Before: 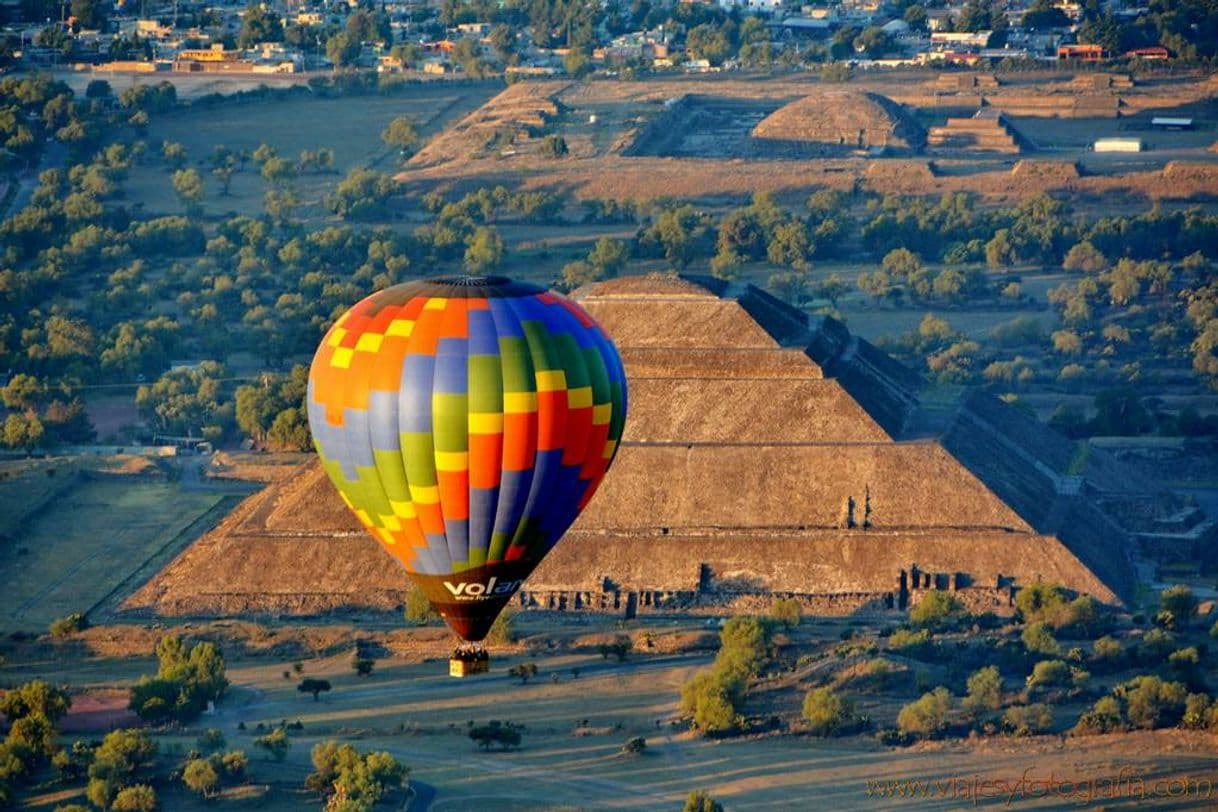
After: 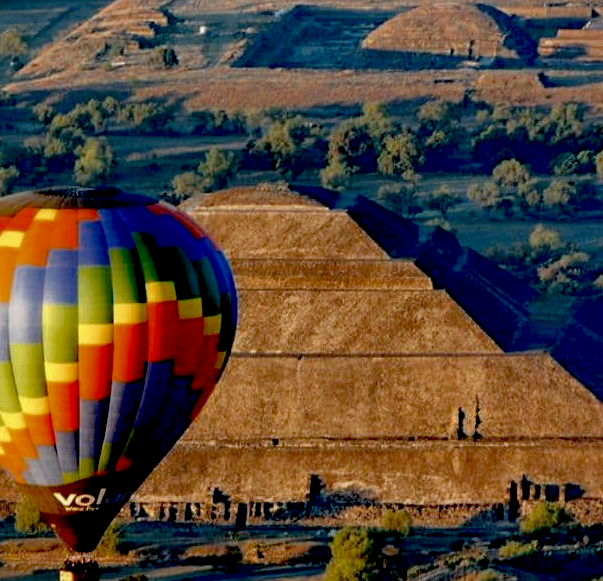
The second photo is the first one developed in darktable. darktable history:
crop: left 32.05%, top 11.003%, right 18.443%, bottom 17.414%
exposure: black level correction 0.049, exposure 0.012 EV, compensate highlight preservation false
color zones: curves: ch0 [(0, 0.5) (0.125, 0.4) (0.25, 0.5) (0.375, 0.4) (0.5, 0.4) (0.625, 0.35) (0.75, 0.35) (0.875, 0.5)]; ch1 [(0, 0.35) (0.125, 0.45) (0.25, 0.35) (0.375, 0.35) (0.5, 0.35) (0.625, 0.35) (0.75, 0.45) (0.875, 0.35)]; ch2 [(0, 0.6) (0.125, 0.5) (0.25, 0.5) (0.375, 0.6) (0.5, 0.6) (0.625, 0.5) (0.75, 0.5) (0.875, 0.5)]
